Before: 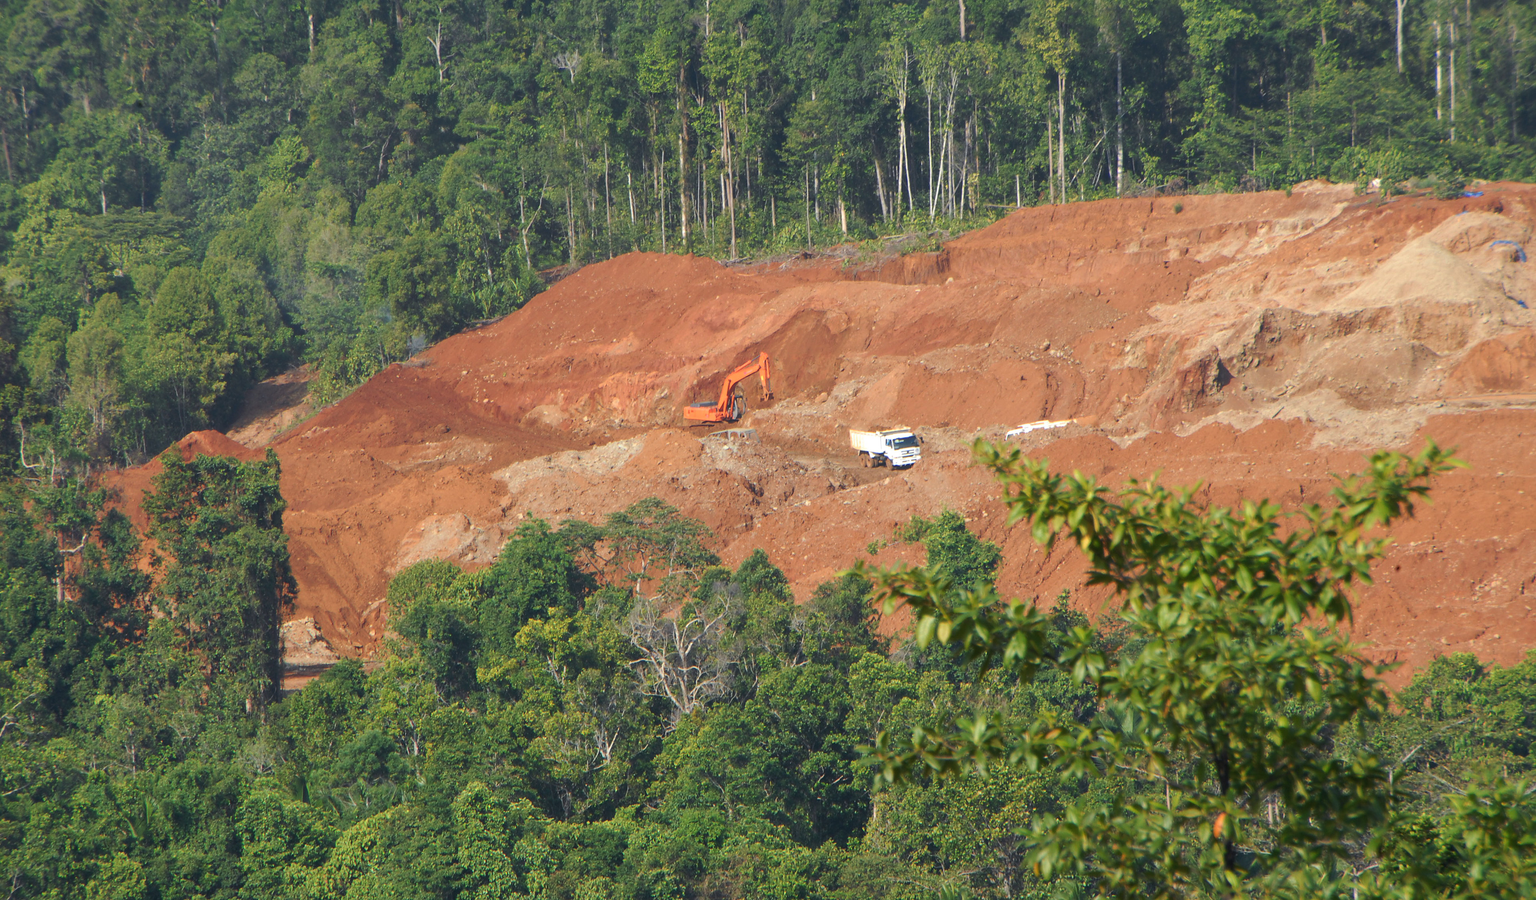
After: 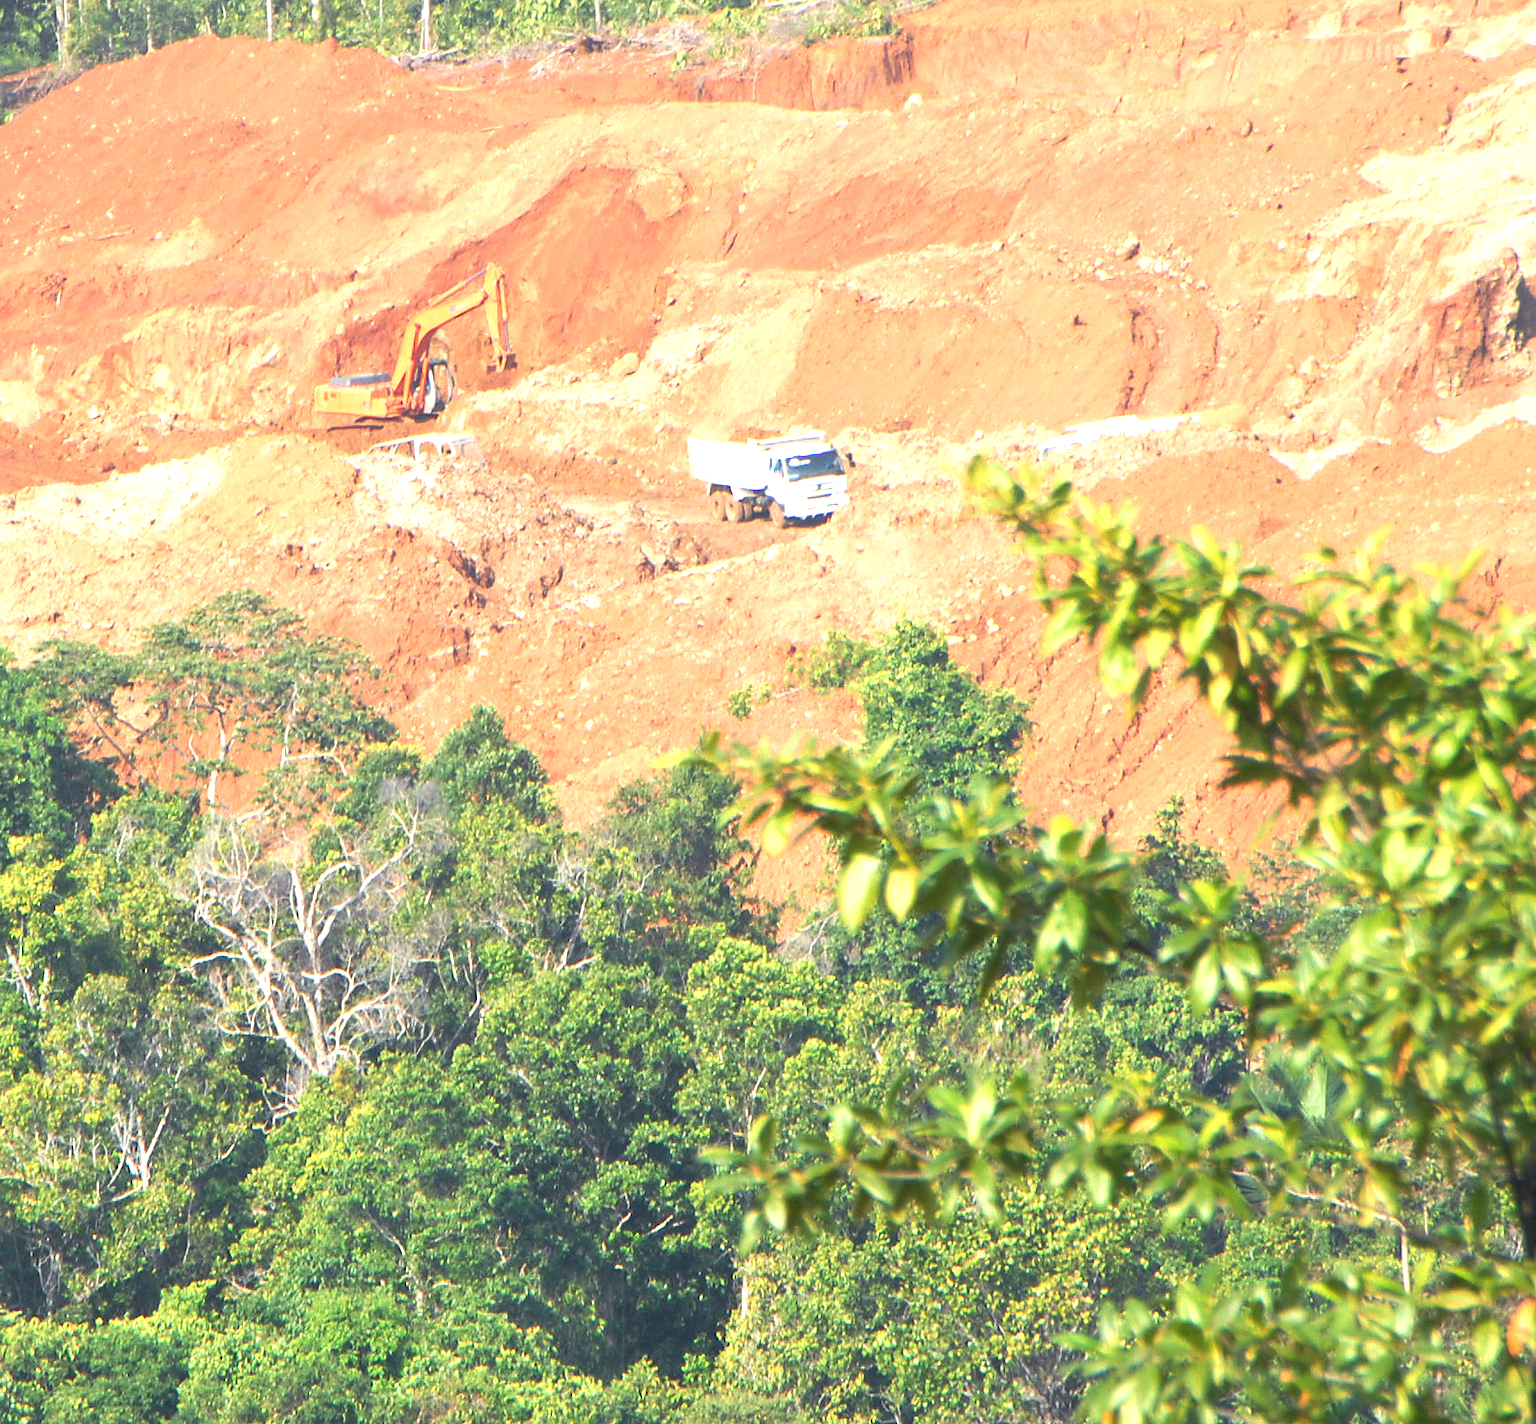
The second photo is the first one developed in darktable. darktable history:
crop: left 35.432%, top 26.233%, right 20.145%, bottom 3.432%
exposure: black level correction 0, exposure 1.45 EV, compensate exposure bias true, compensate highlight preservation false
